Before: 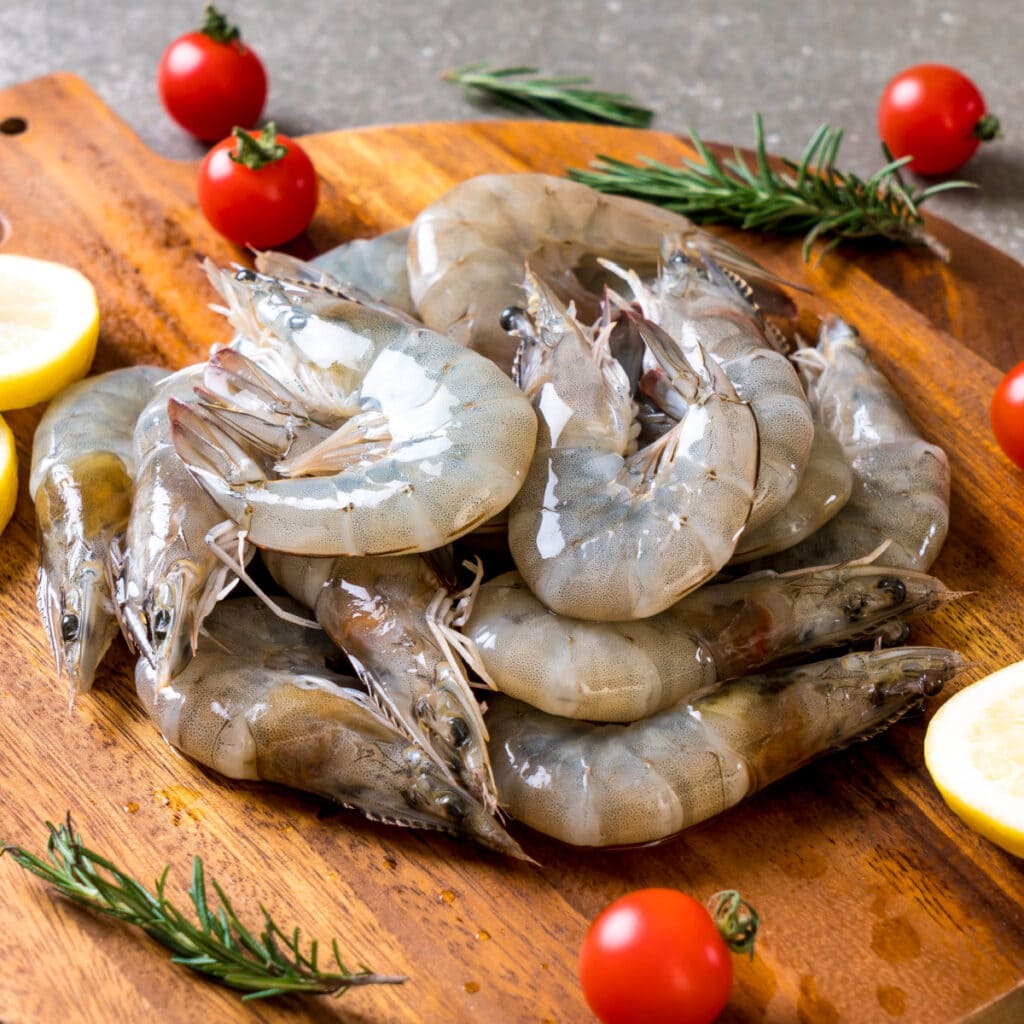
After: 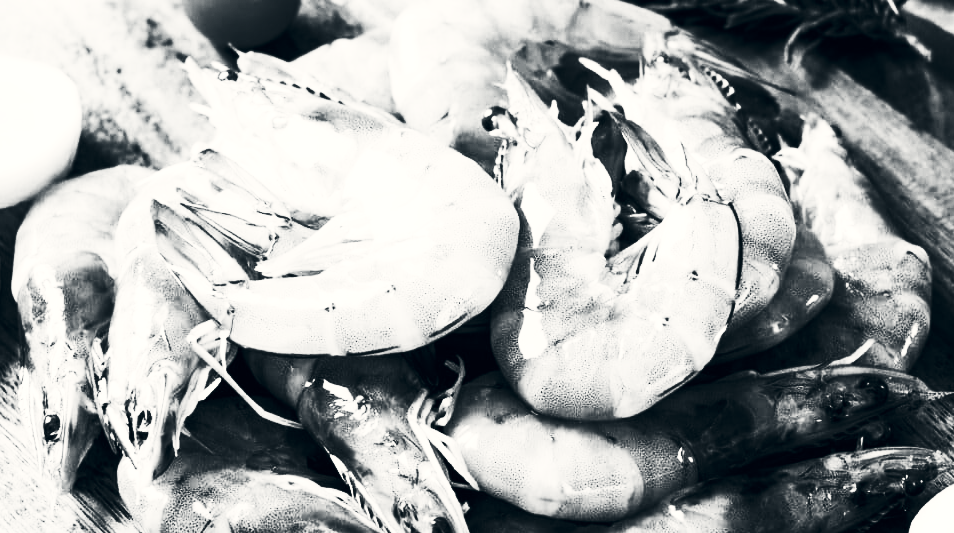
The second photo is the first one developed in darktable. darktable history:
color calibration: output gray [0.25, 0.35, 0.4, 0], illuminant as shot in camera, x 0.358, y 0.373, temperature 4628.91 K
crop: left 1.84%, top 19.605%, right 4.906%, bottom 28.297%
shadows and highlights: shadows -25.9, highlights 49.58, soften with gaussian
color correction: highlights a* 0.292, highlights b* 2.65, shadows a* -0.915, shadows b* -4.66
contrast brightness saturation: contrast 0.917, brightness 0.198
exposure: exposure 0.202 EV, compensate highlight preservation false
color balance rgb: shadows lift › chroma 2.04%, shadows lift › hue 219.52°, perceptual saturation grading › global saturation 37.194%, perceptual saturation grading › shadows 35.417%, global vibrance 9.701%
